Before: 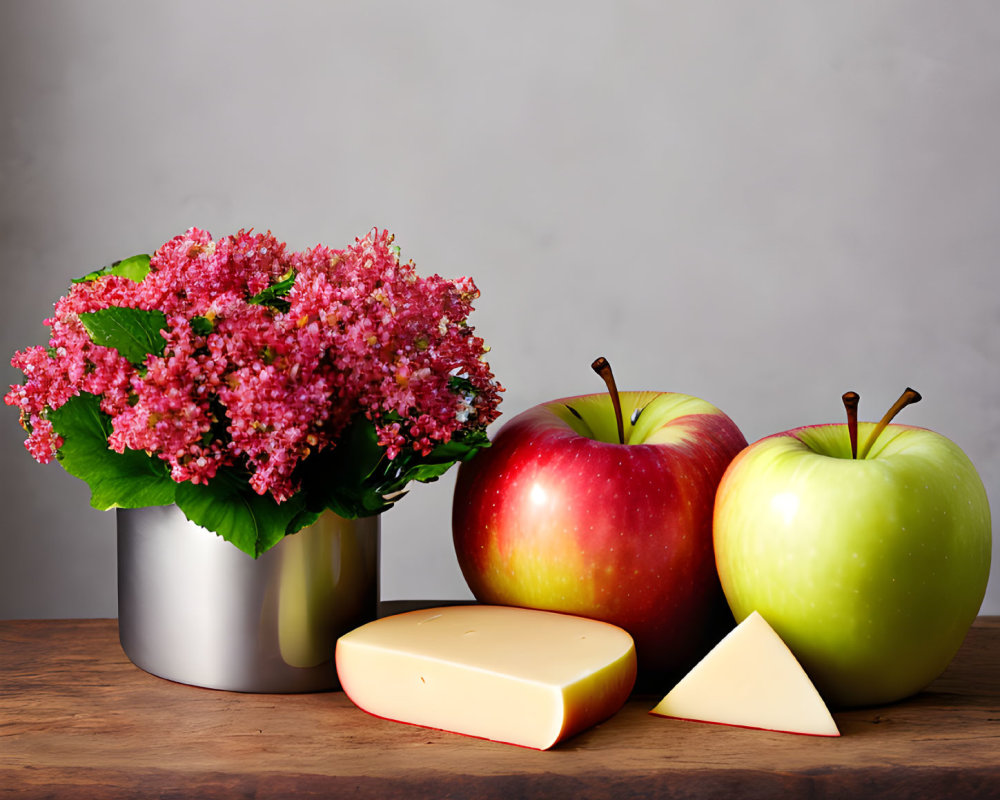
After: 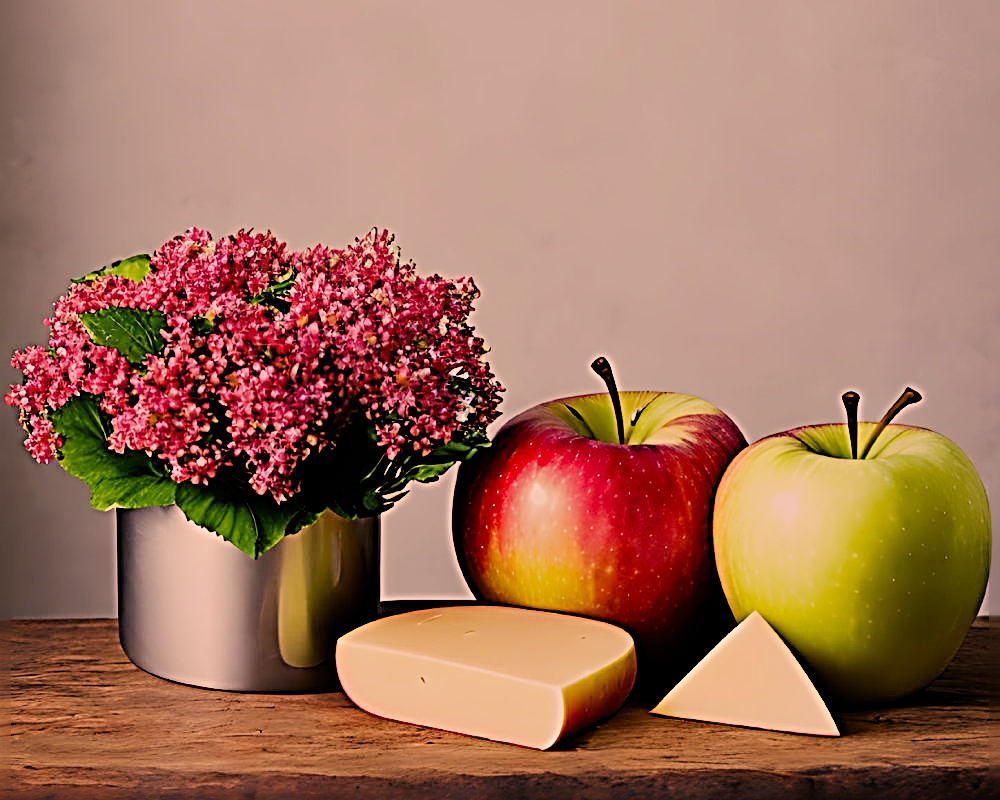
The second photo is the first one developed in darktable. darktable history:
filmic rgb: black relative exposure -7.15 EV, white relative exposure 5.36 EV, hardness 3.02
sharpen: radius 4.001, amount 2
color correction: highlights a* 17.88, highlights b* 18.79
